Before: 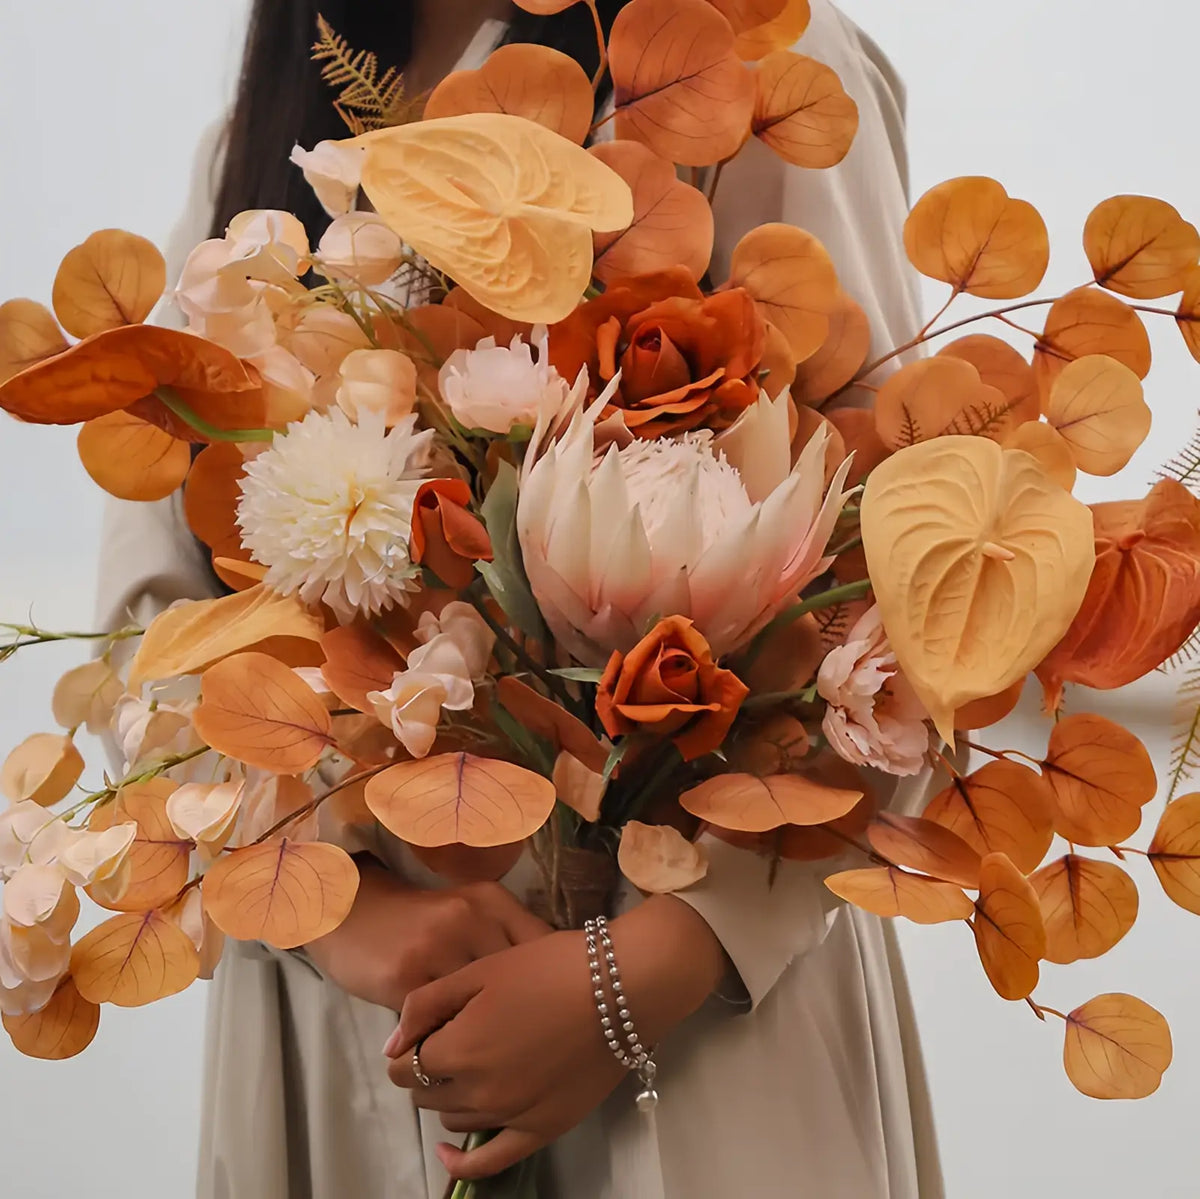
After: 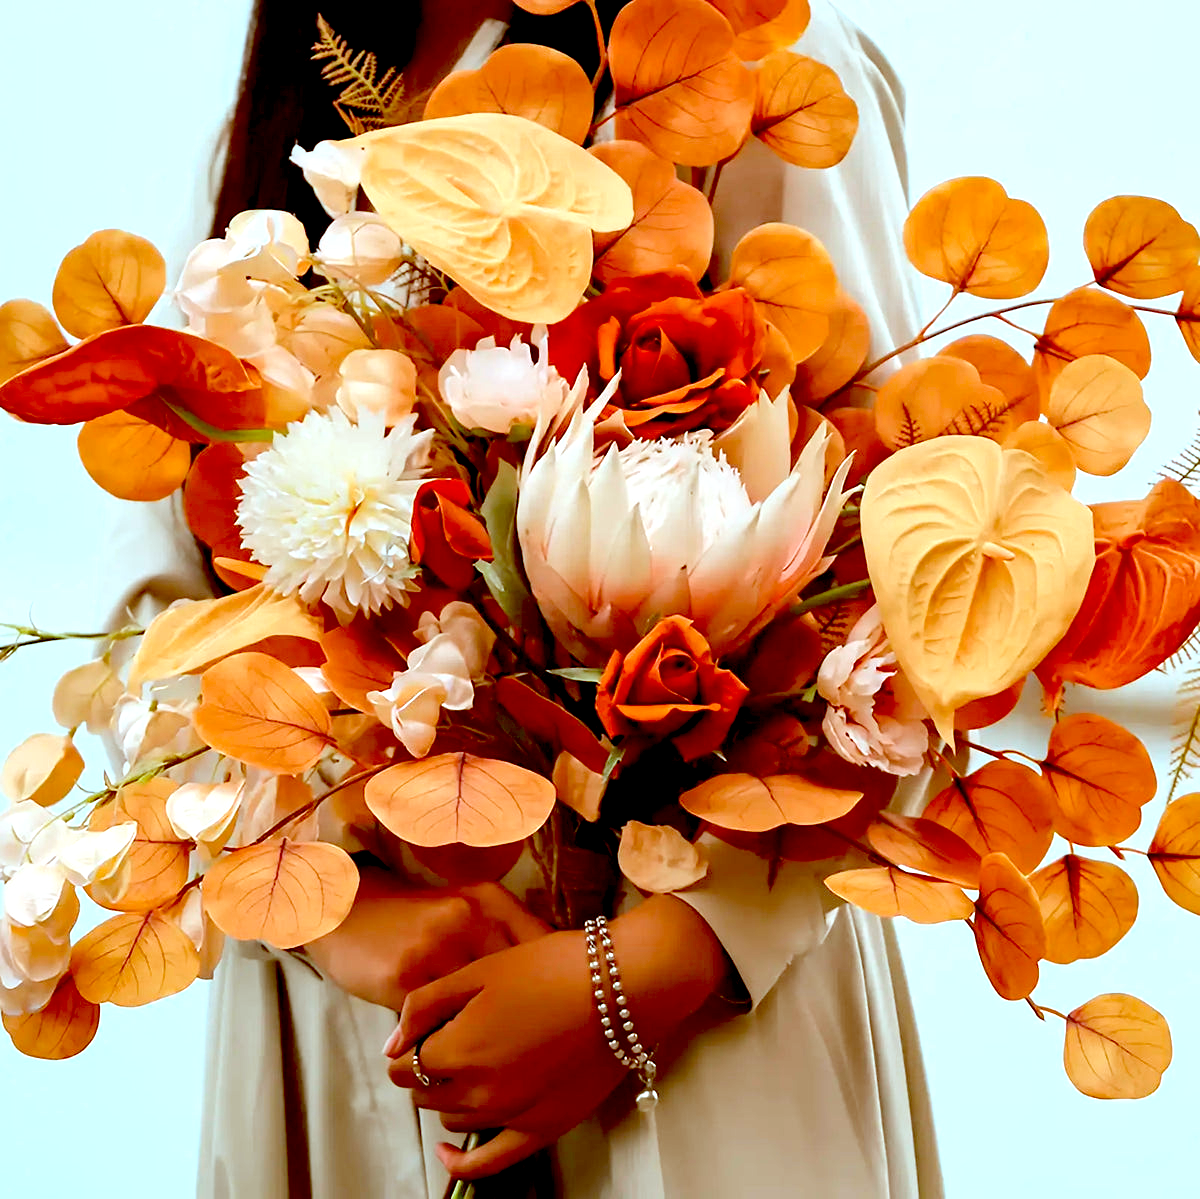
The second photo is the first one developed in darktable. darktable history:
exposure: black level correction 0.035, exposure 0.9 EV, compensate highlight preservation false
color correction: highlights a* -14.62, highlights b* -16.22, shadows a* 10.12, shadows b* 29.4
